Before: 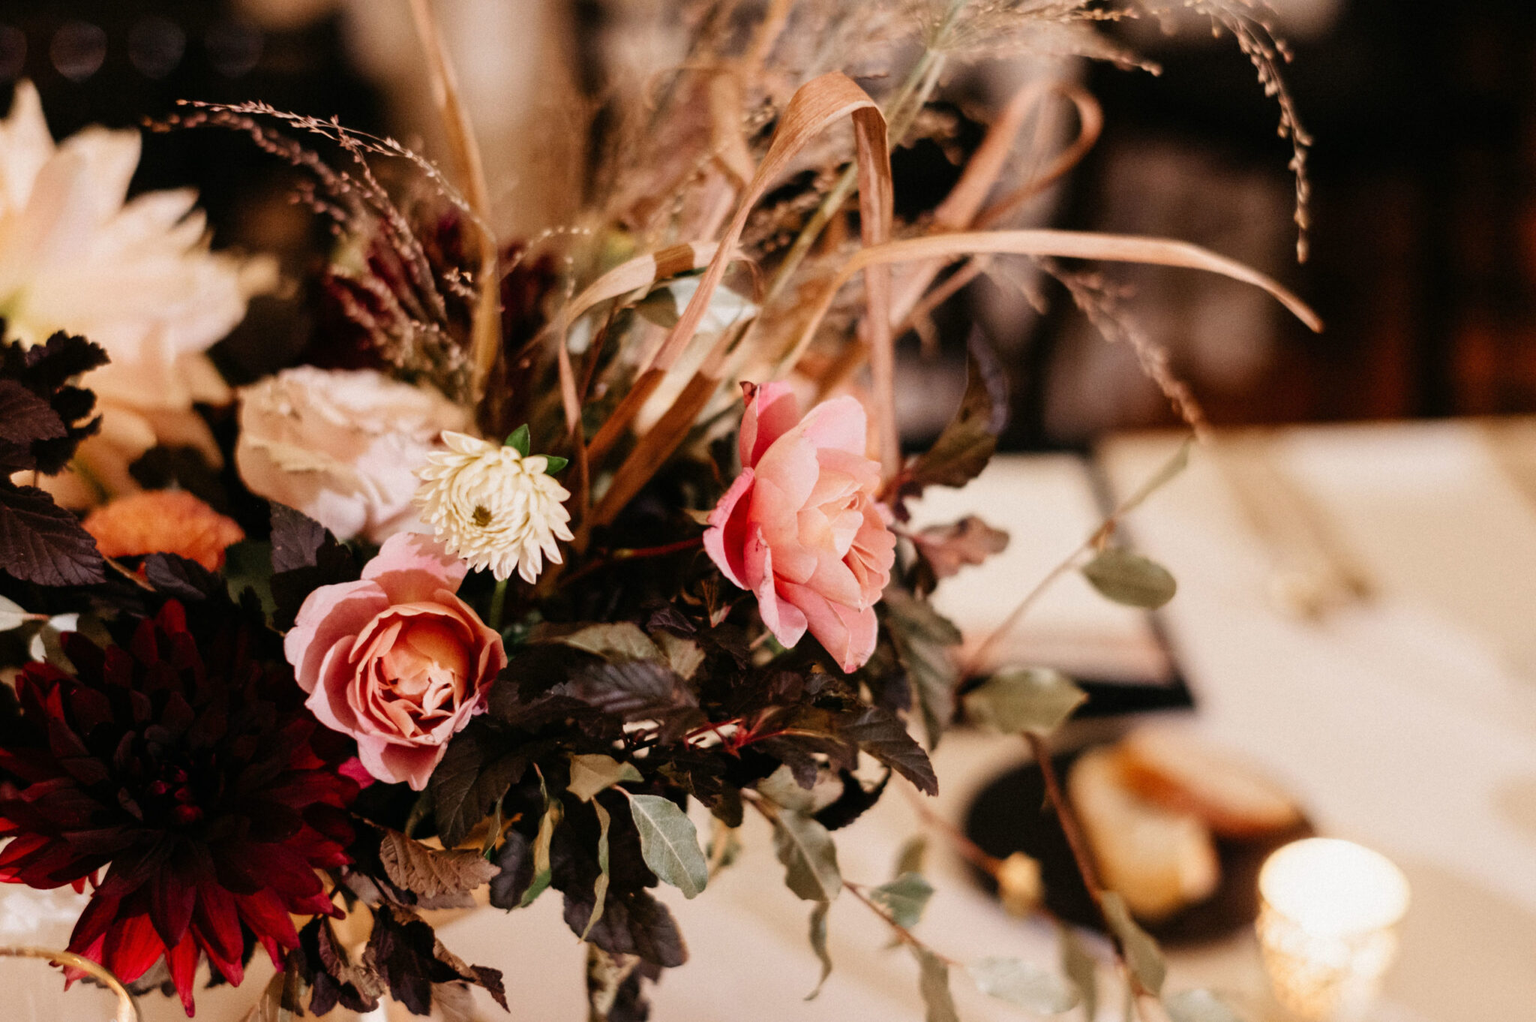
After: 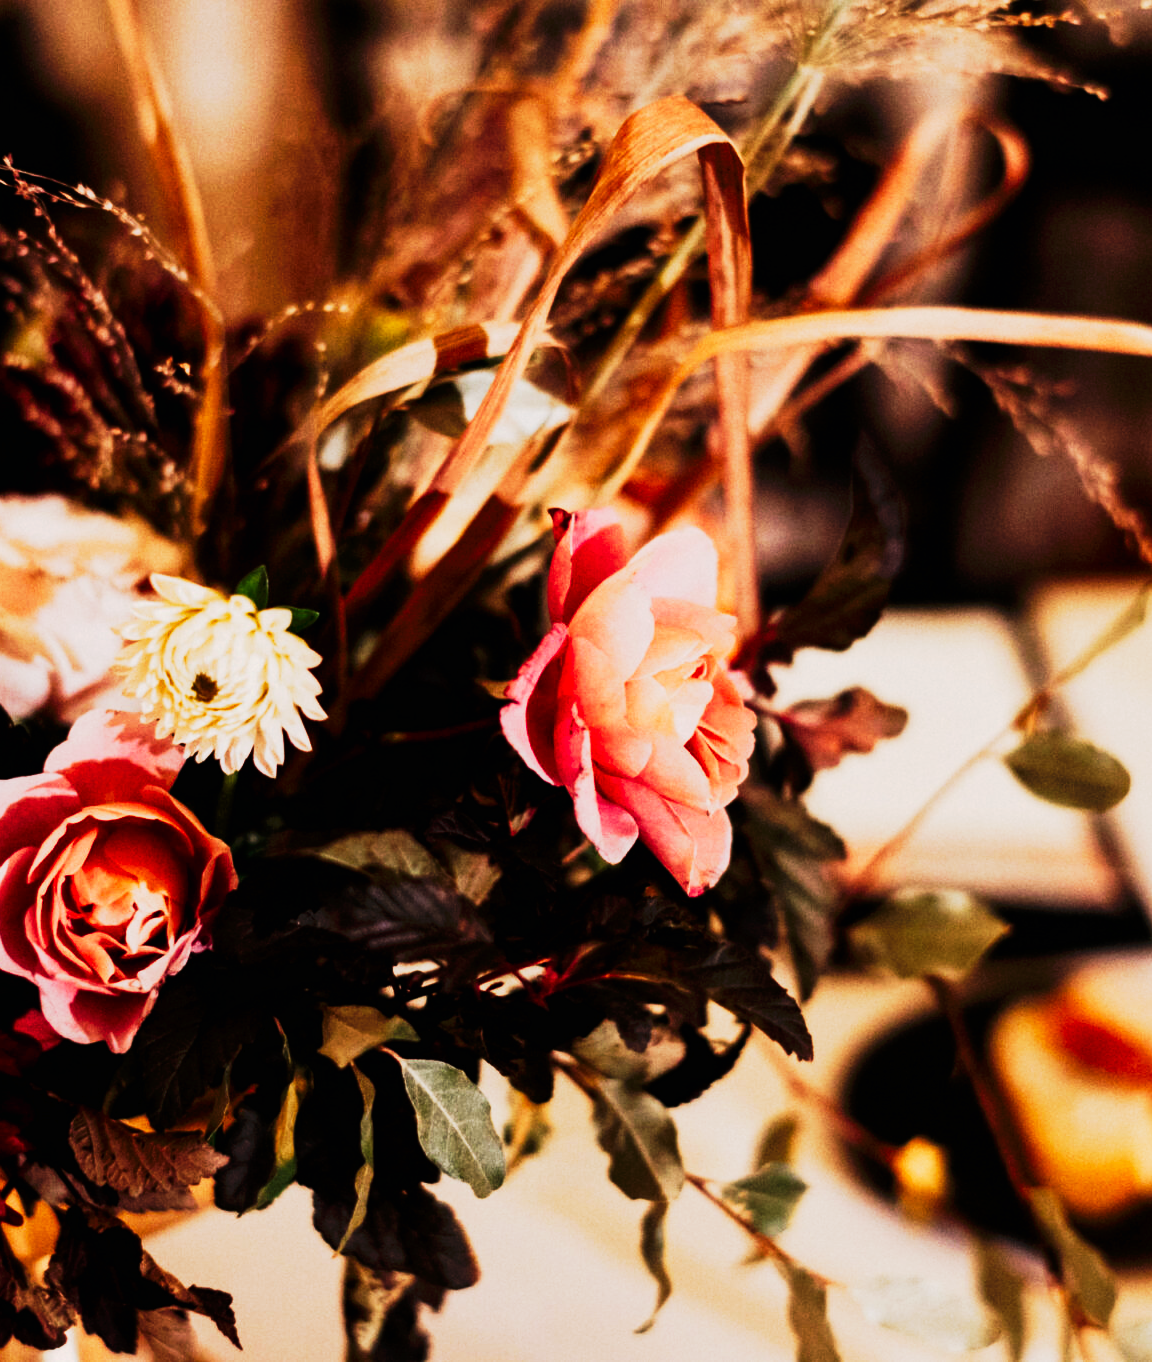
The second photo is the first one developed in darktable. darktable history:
crop: left 21.396%, right 22.352%
tone curve: curves: ch0 [(0, 0) (0.003, 0.005) (0.011, 0.006) (0.025, 0.004) (0.044, 0.004) (0.069, 0.007) (0.1, 0.014) (0.136, 0.018) (0.177, 0.034) (0.224, 0.065) (0.277, 0.089) (0.335, 0.143) (0.399, 0.219) (0.468, 0.327) (0.543, 0.455) (0.623, 0.63) (0.709, 0.786) (0.801, 0.87) (0.898, 0.922) (1, 1)], preserve colors none
